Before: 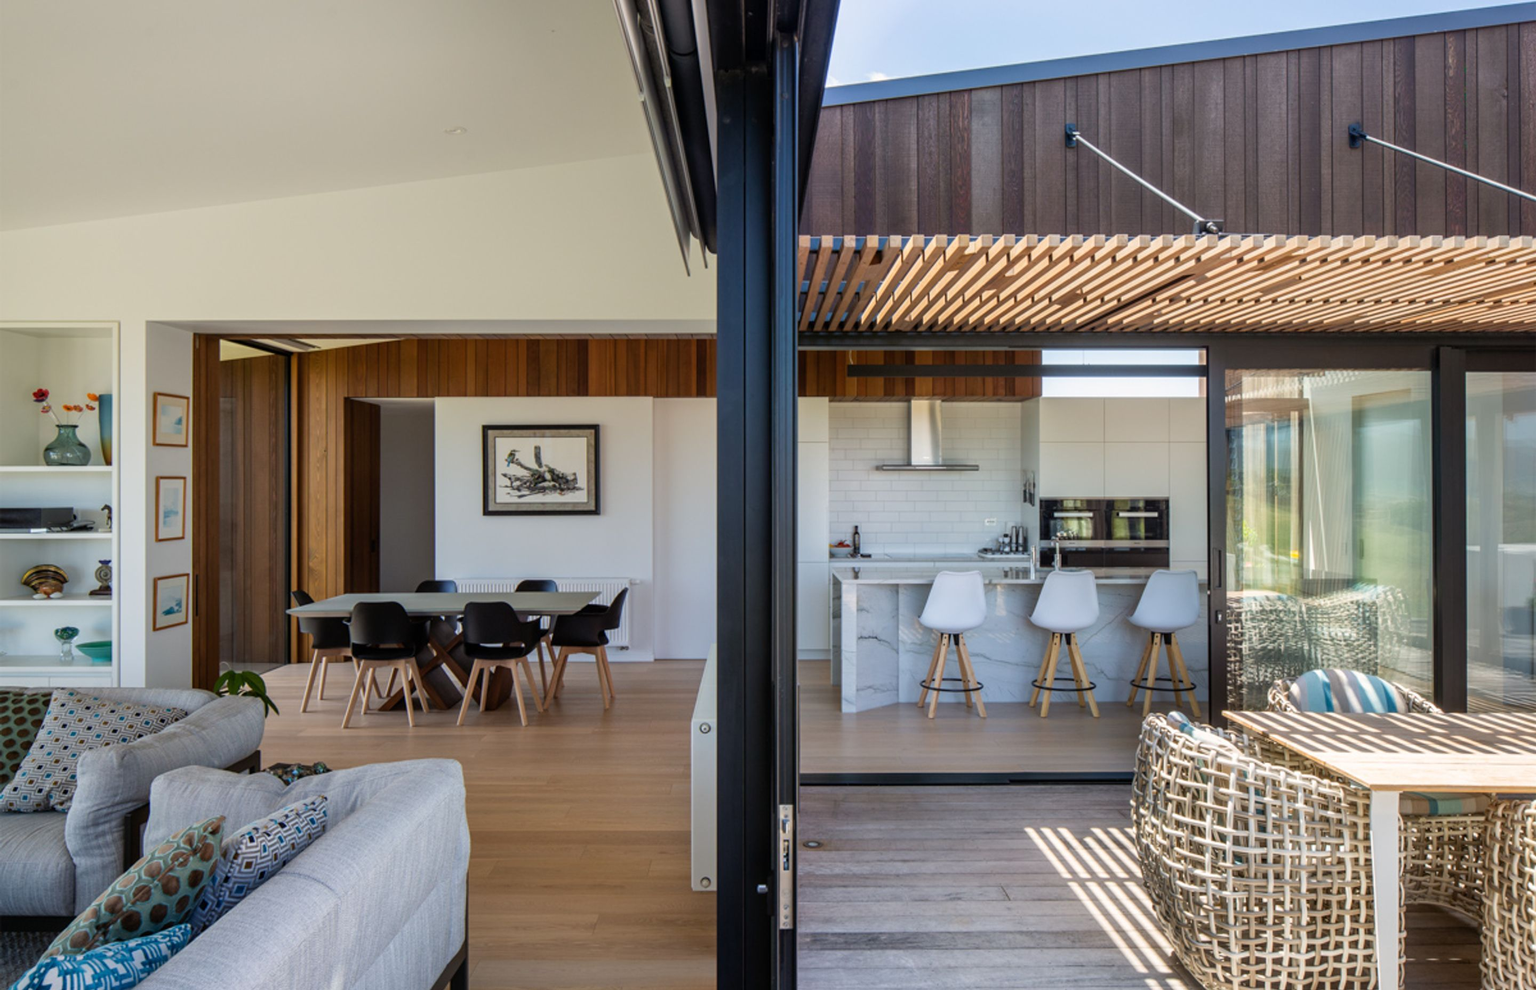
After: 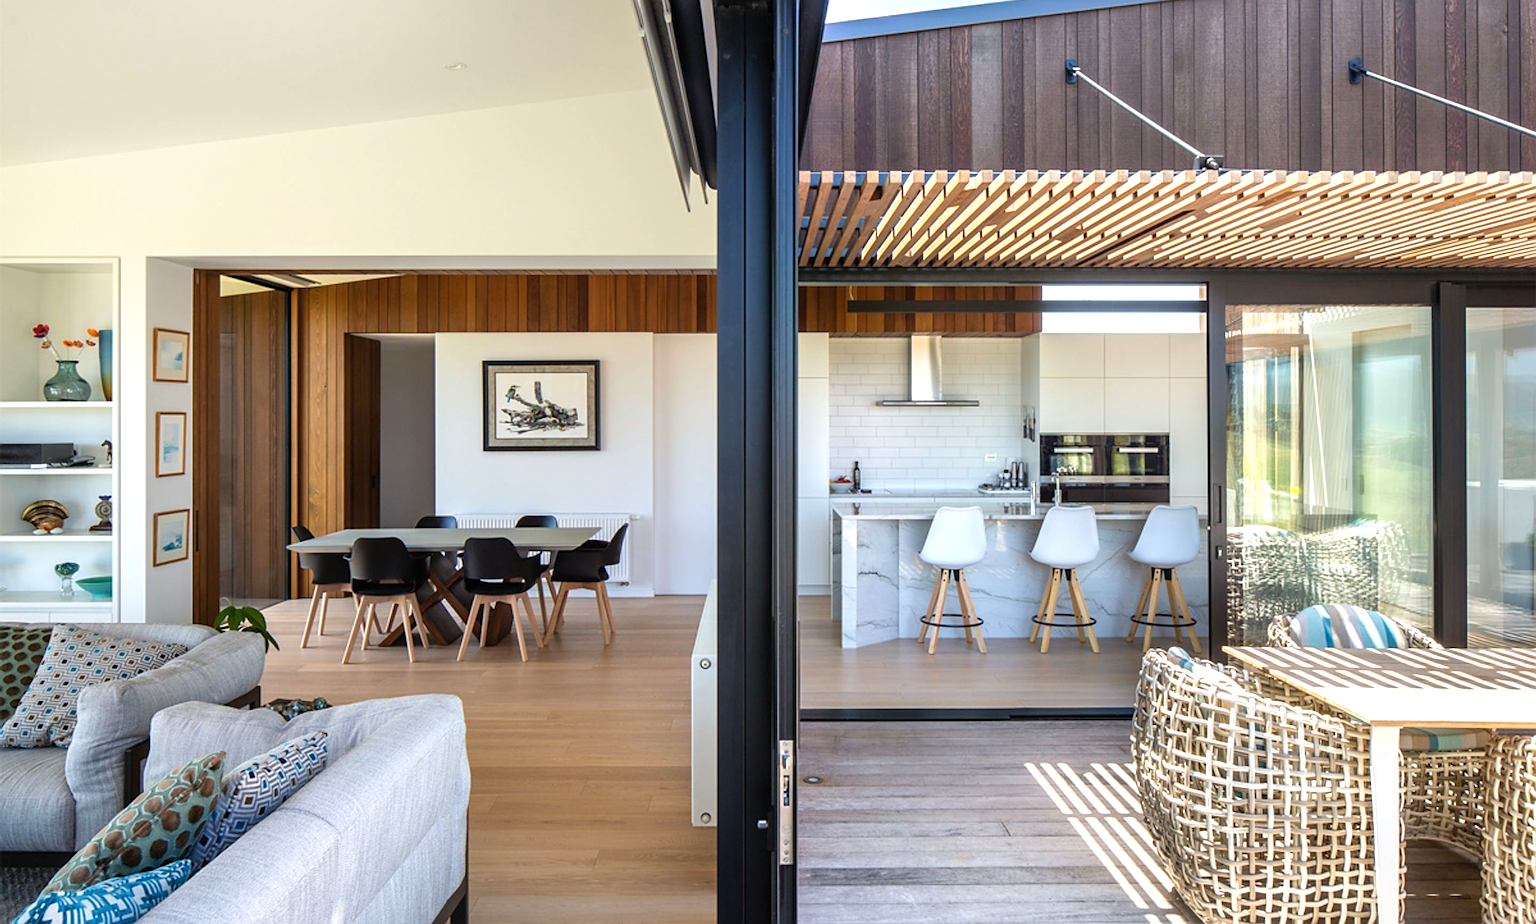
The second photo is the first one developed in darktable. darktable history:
sharpen: on, module defaults
exposure: black level correction 0, exposure 0.69 EV, compensate highlight preservation false
crop and rotate: top 6.533%
